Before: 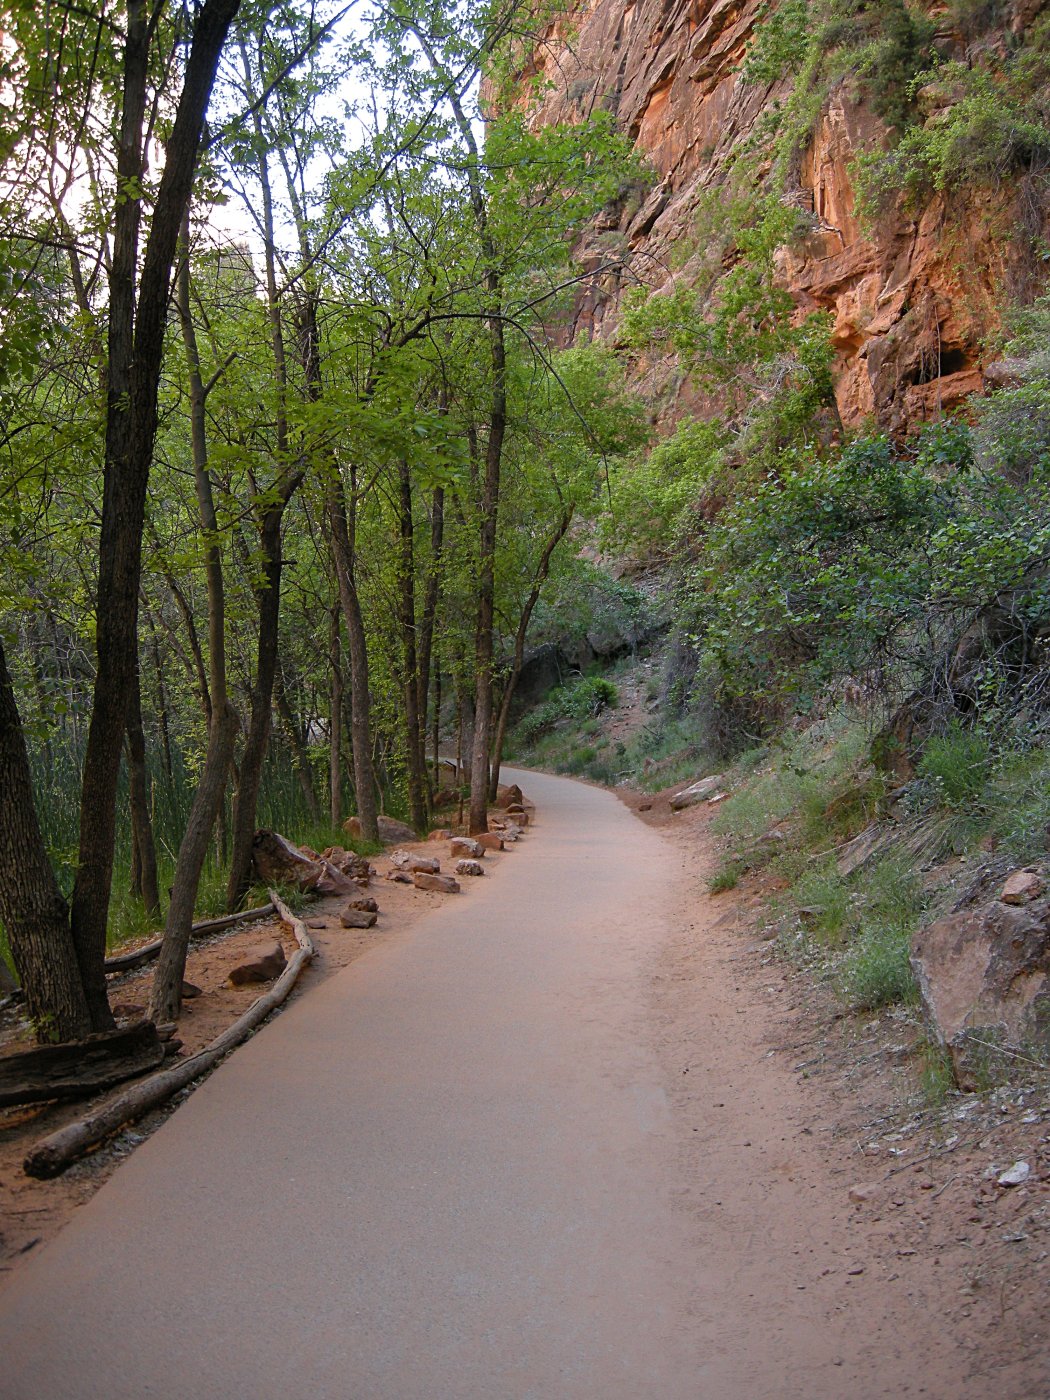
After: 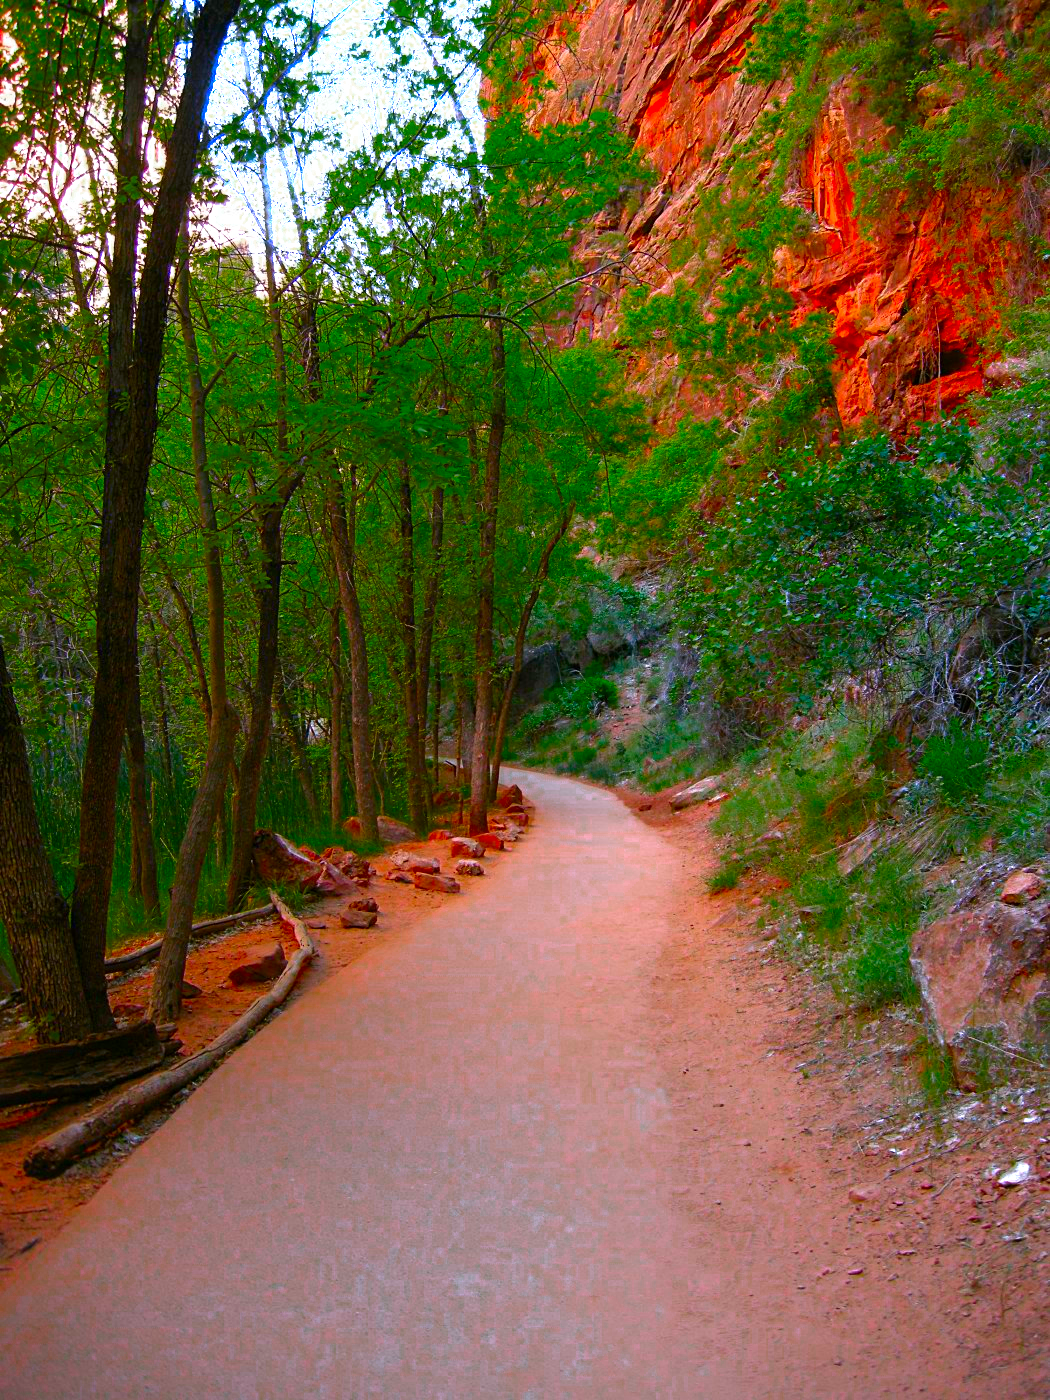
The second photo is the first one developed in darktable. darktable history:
color correction: saturation 3
color zones: curves: ch0 [(0.203, 0.433) (0.607, 0.517) (0.697, 0.696) (0.705, 0.897)]
